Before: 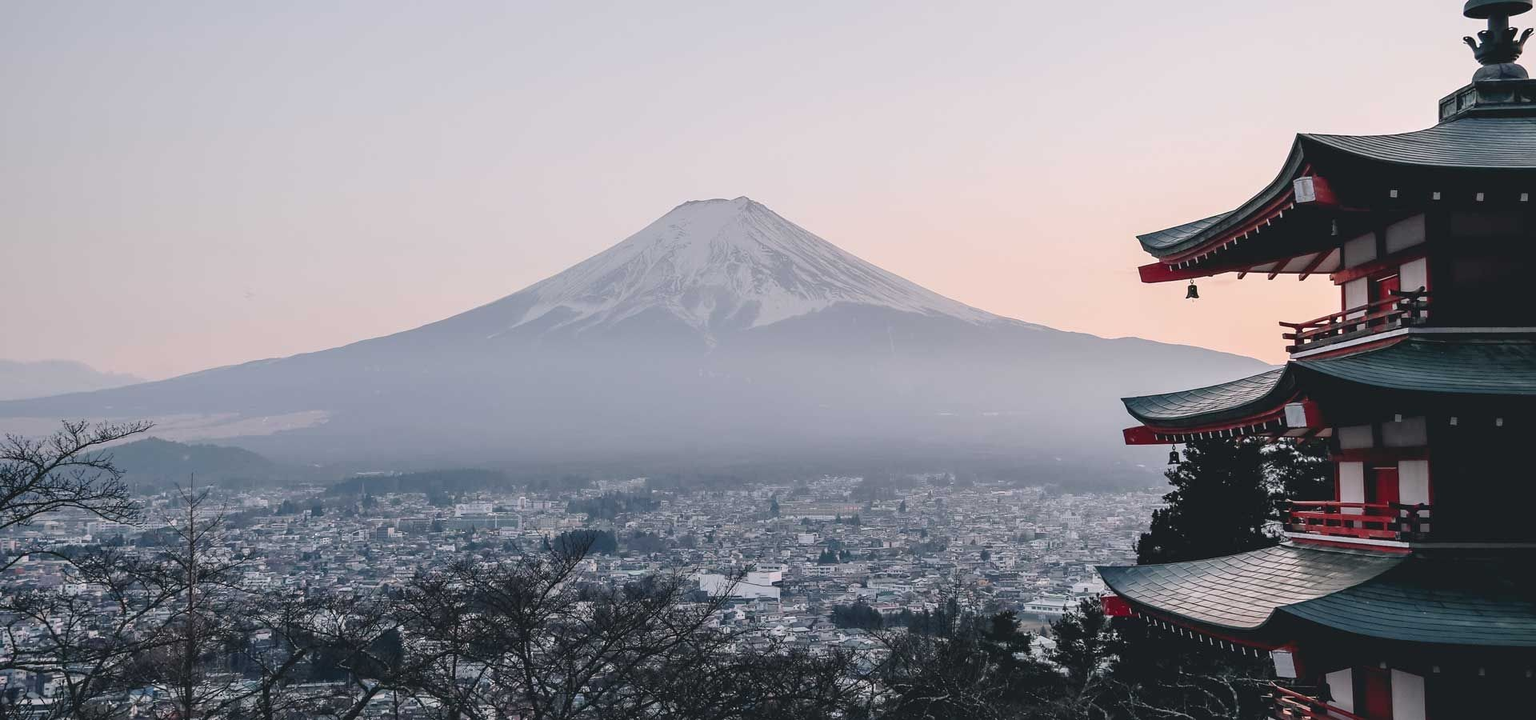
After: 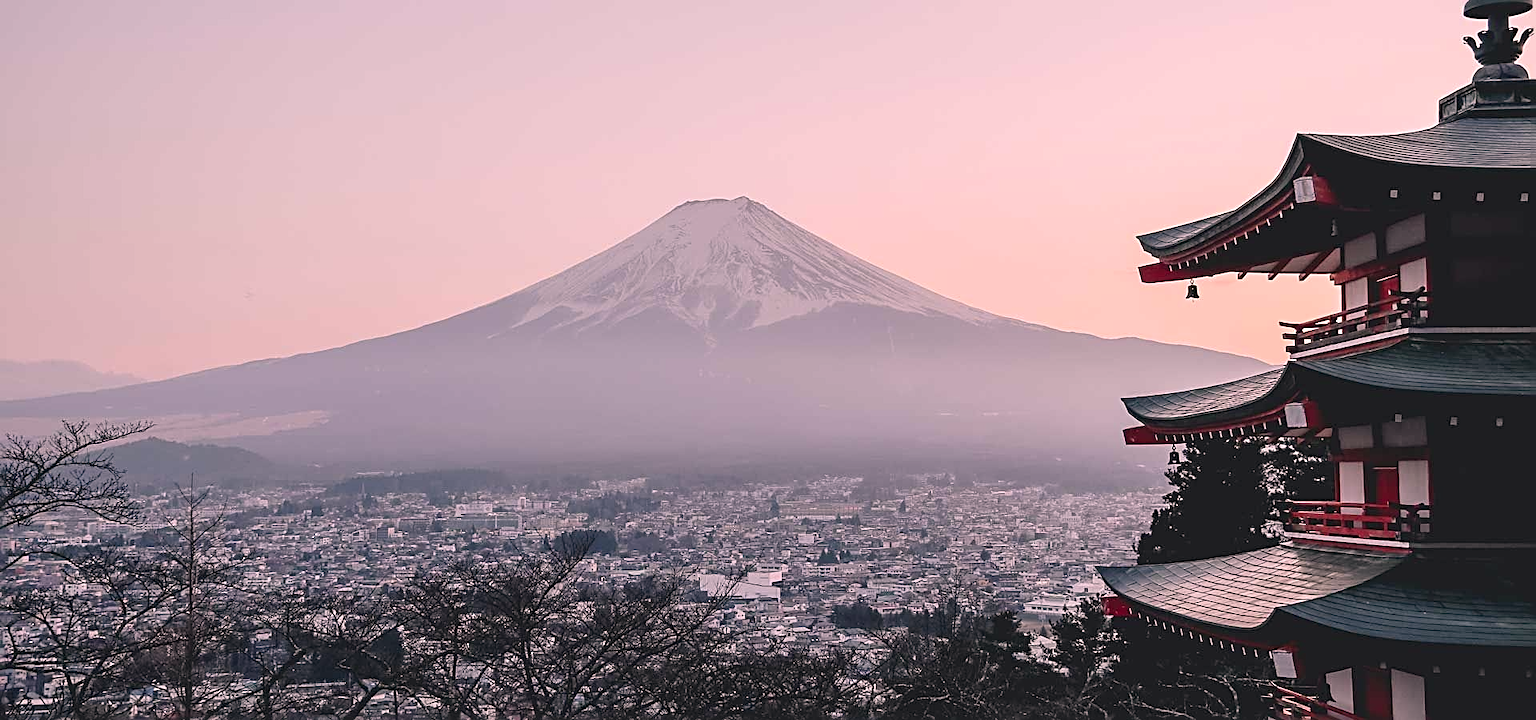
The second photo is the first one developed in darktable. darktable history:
color correction: highlights a* 14.52, highlights b* 4.84
sharpen: radius 2.543, amount 0.636
